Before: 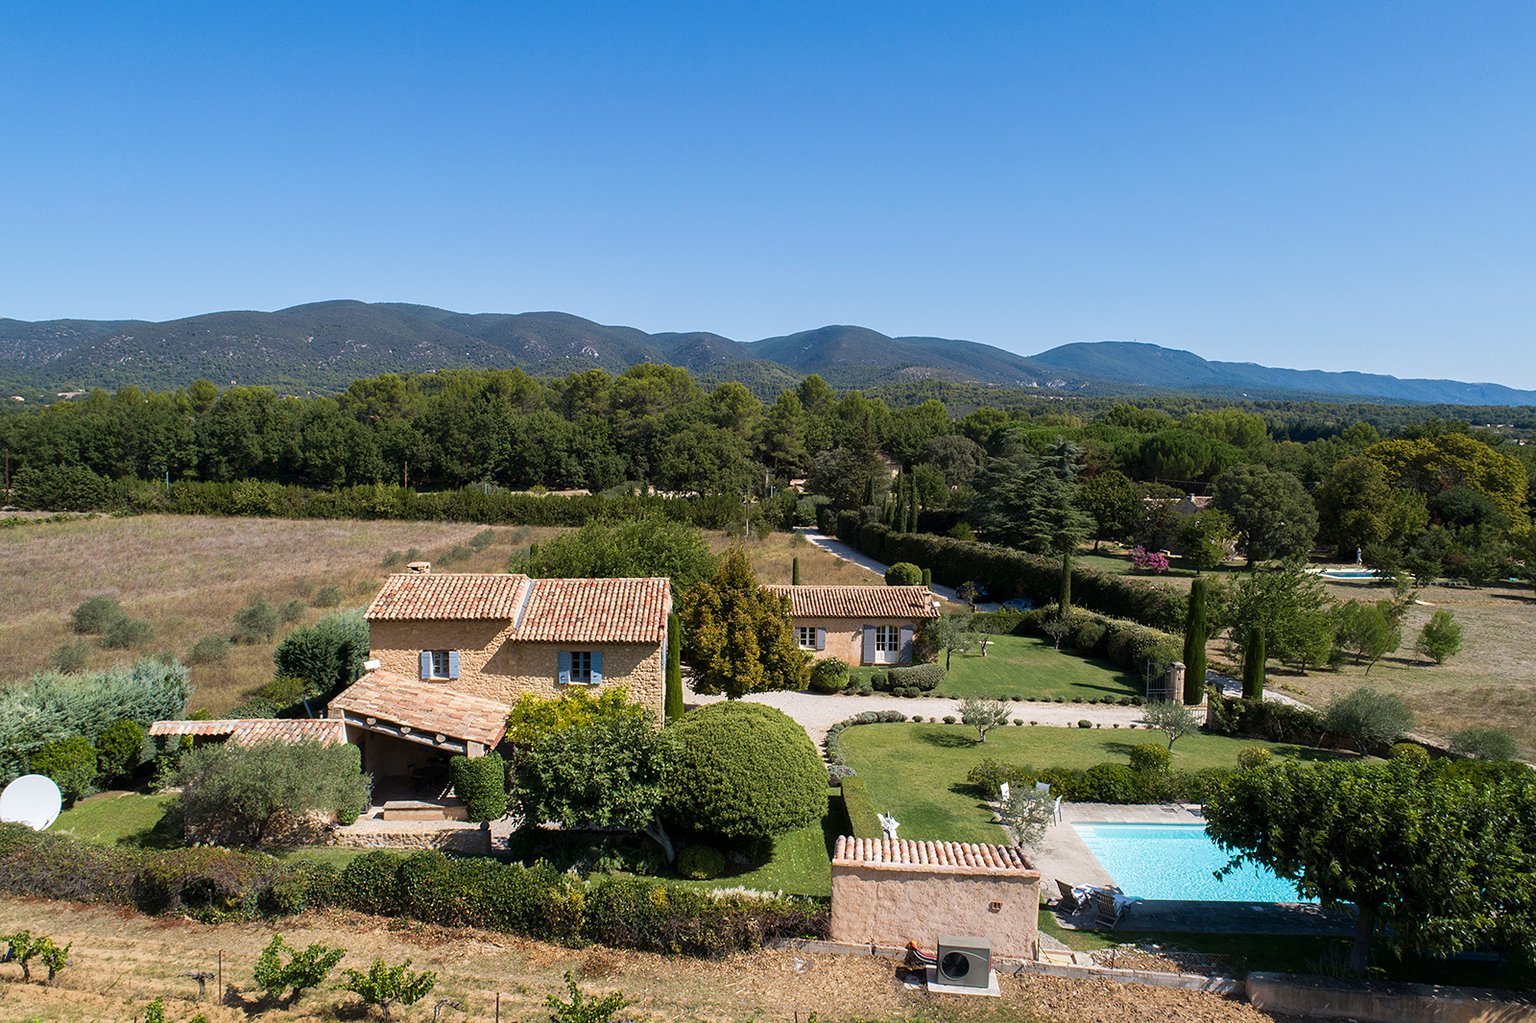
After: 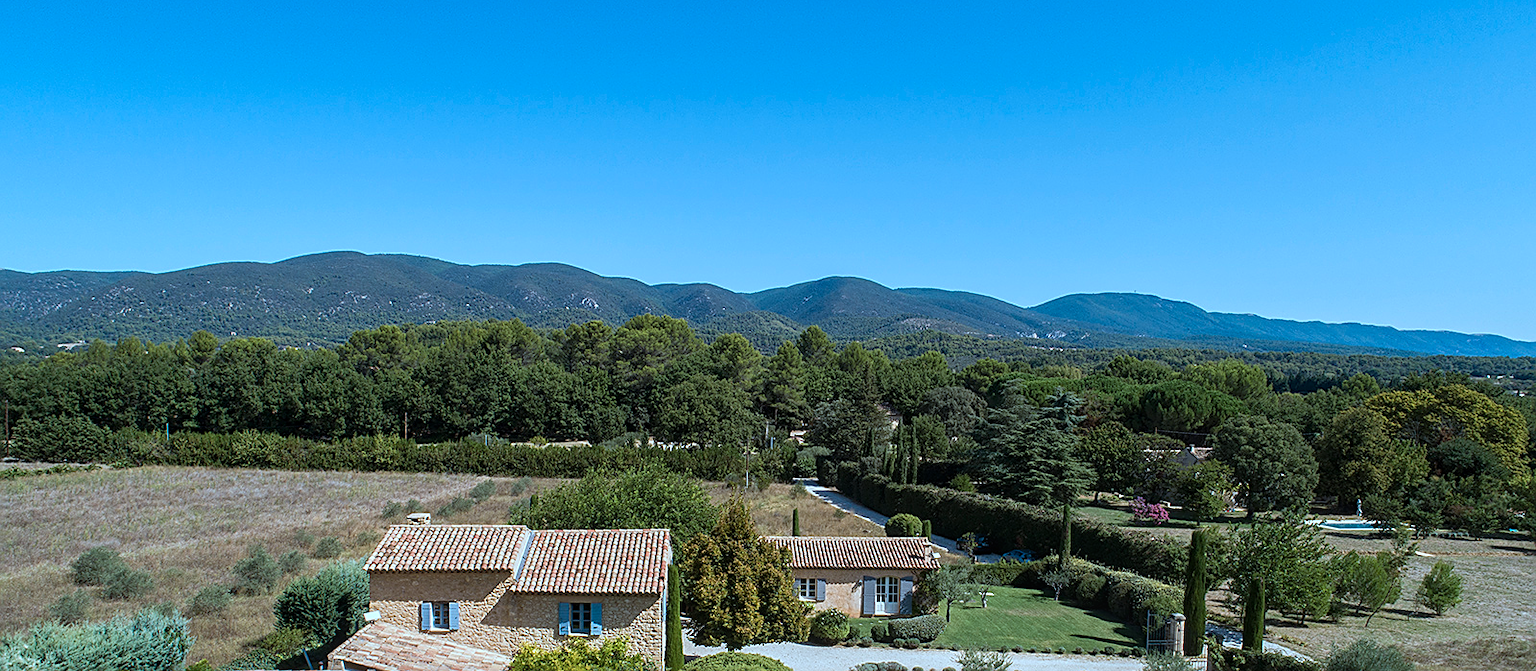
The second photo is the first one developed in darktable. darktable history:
local contrast: detail 115%
exposure: exposure -0.021 EV, compensate highlight preservation false
sharpen: on, module defaults
crop and rotate: top 4.848%, bottom 29.503%
color zones: curves: ch1 [(0.077, 0.436) (0.25, 0.5) (0.75, 0.5)]
color correction: highlights a* -10.69, highlights b* -19.19
